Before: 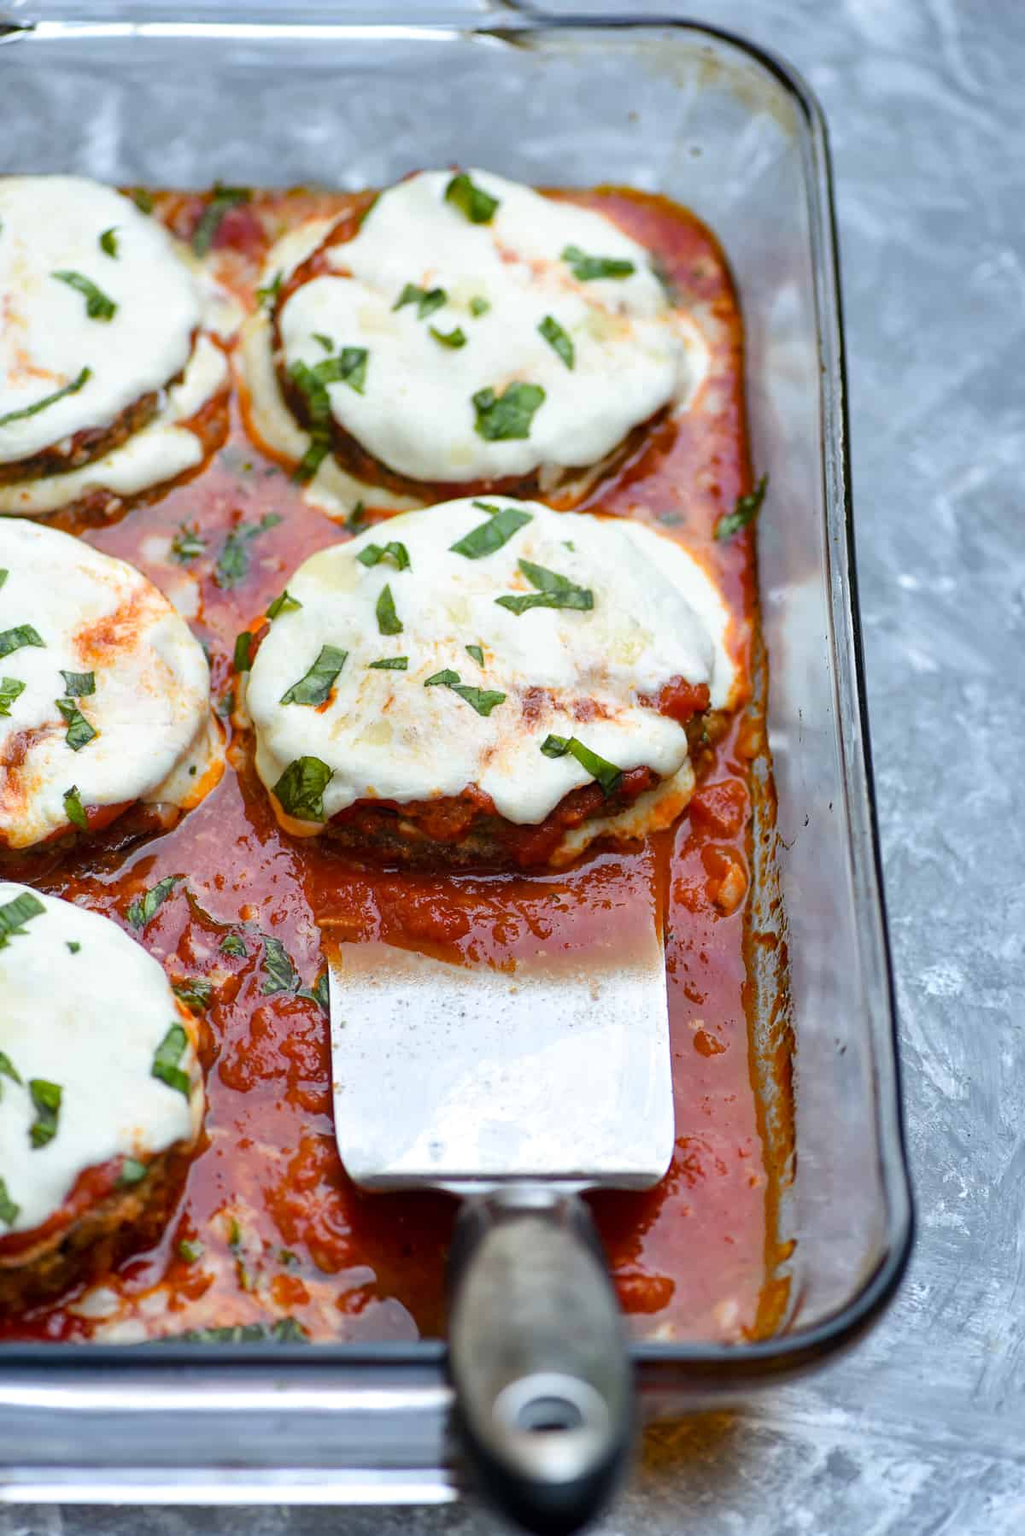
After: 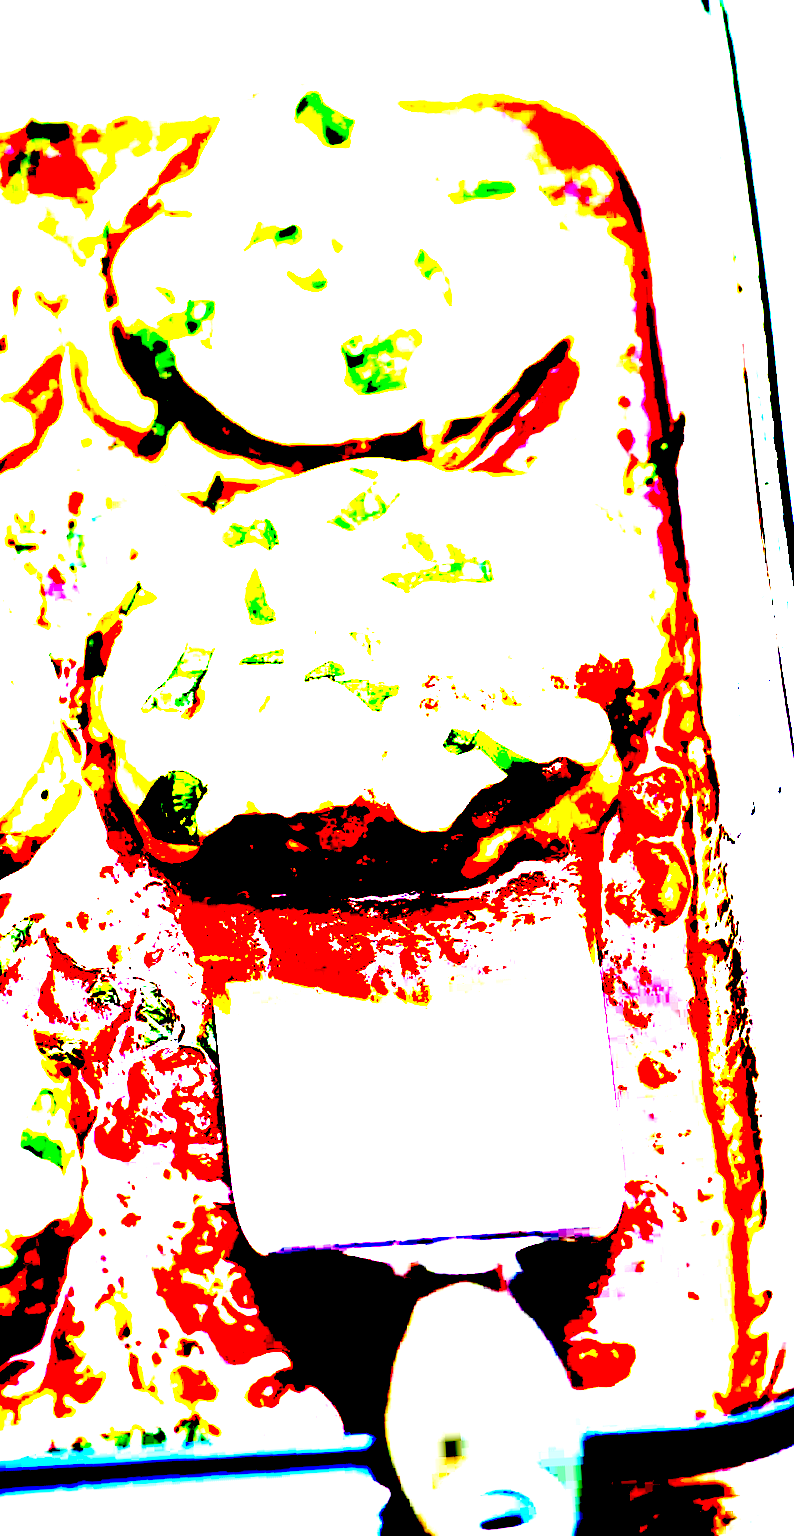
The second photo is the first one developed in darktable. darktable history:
exposure: black level correction 0.1, exposure 3 EV, compensate highlight preservation false
rotate and perspective: rotation -3.52°, crop left 0.036, crop right 0.964, crop top 0.081, crop bottom 0.919
crop and rotate: left 15.546%, right 17.787%
